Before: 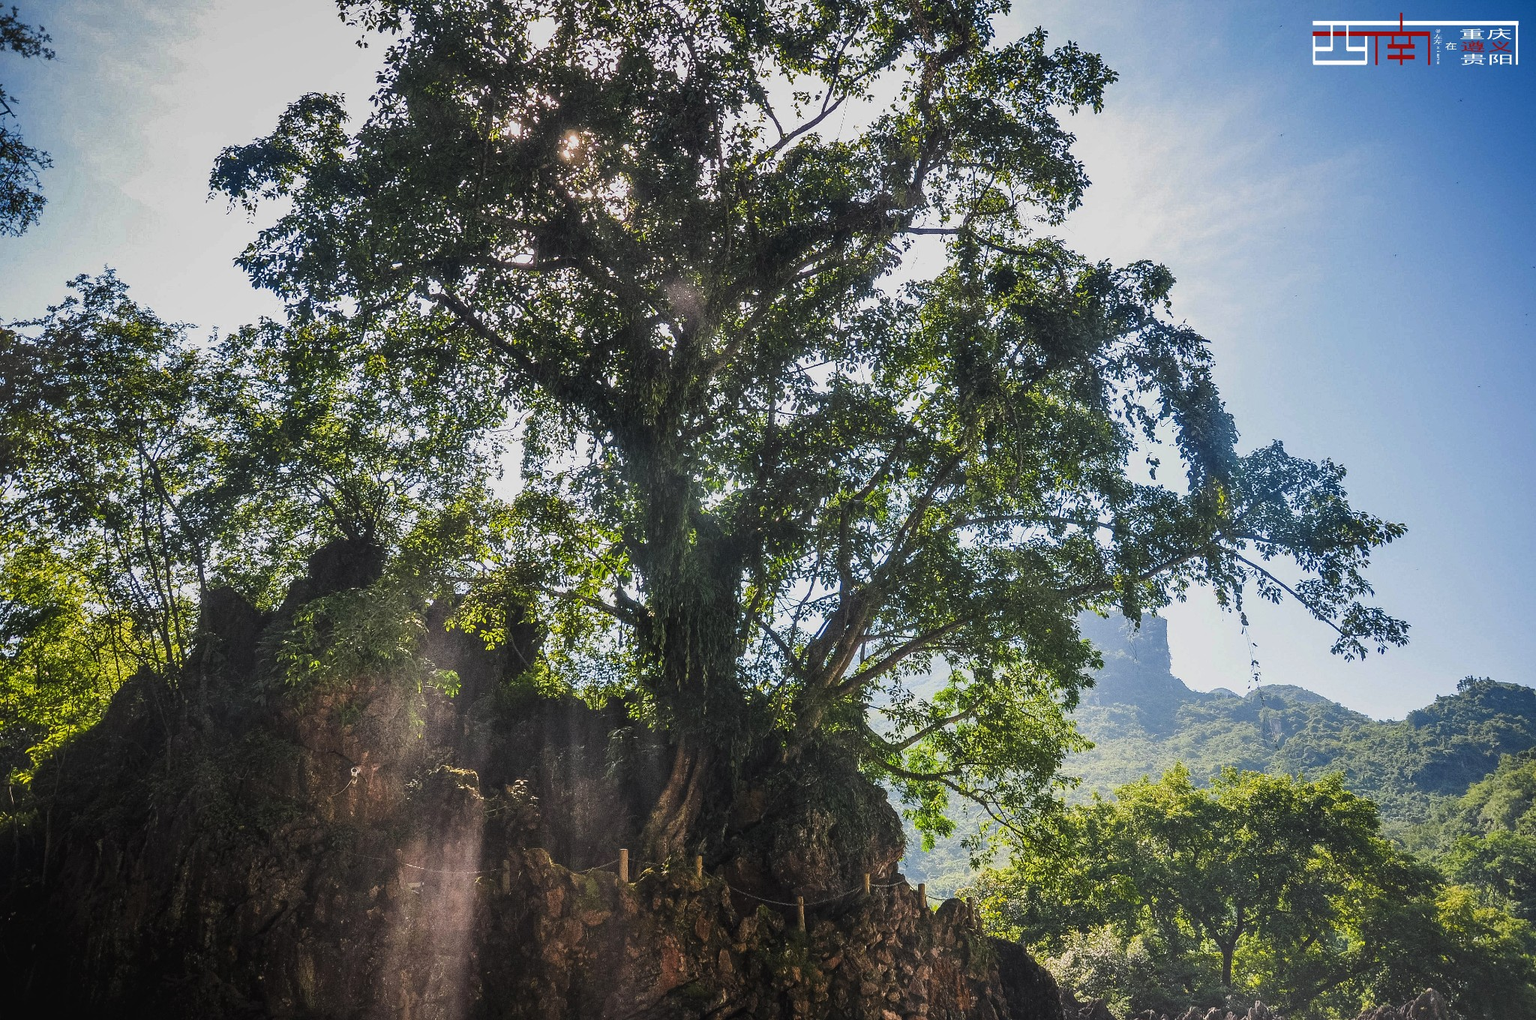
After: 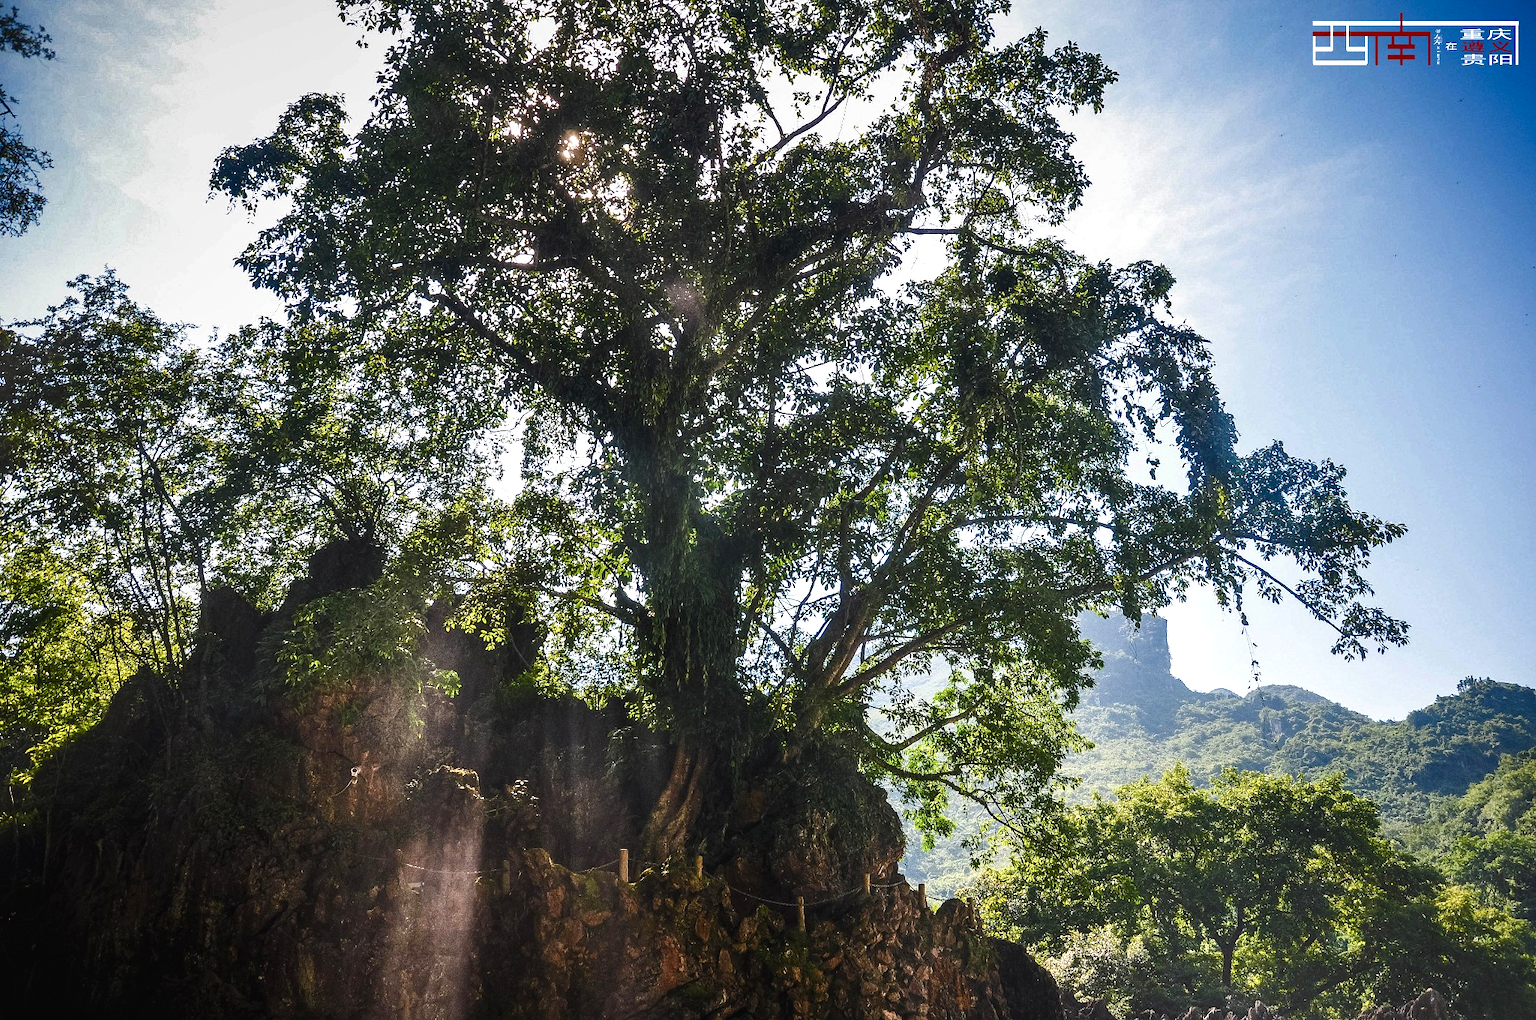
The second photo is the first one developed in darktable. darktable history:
color balance rgb: perceptual saturation grading › global saturation 20%, perceptual saturation grading › highlights -50.128%, perceptual saturation grading › shadows 30.489%, perceptual brilliance grading › global brilliance 14.796%, perceptual brilliance grading › shadows -34.773%, global vibrance 20%
